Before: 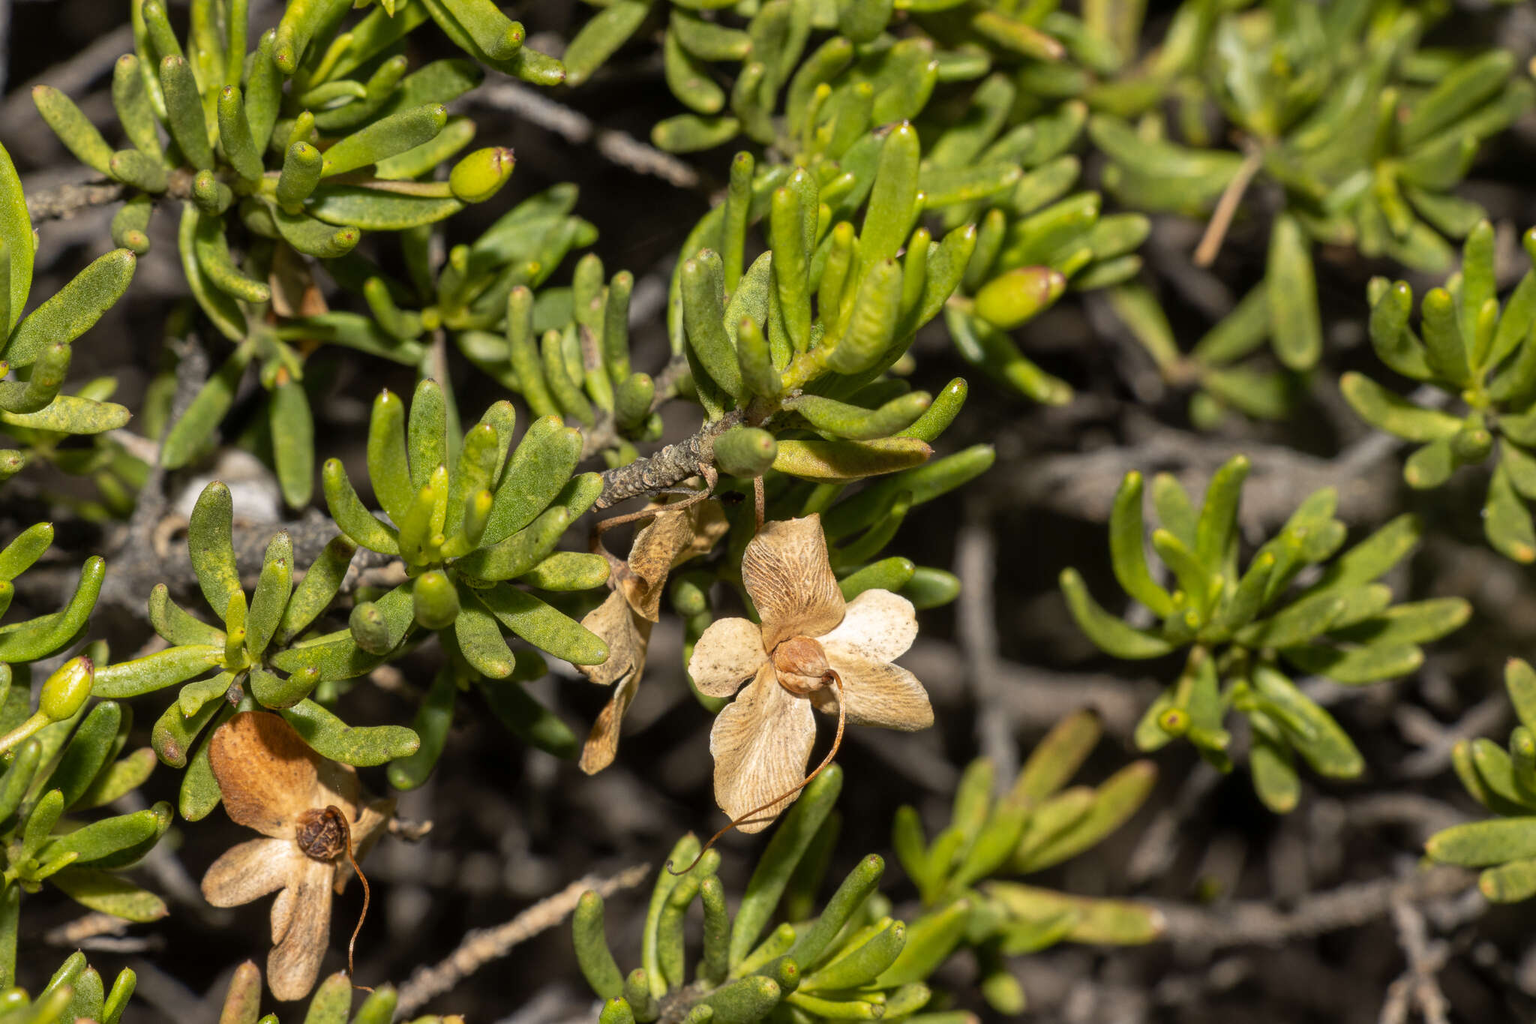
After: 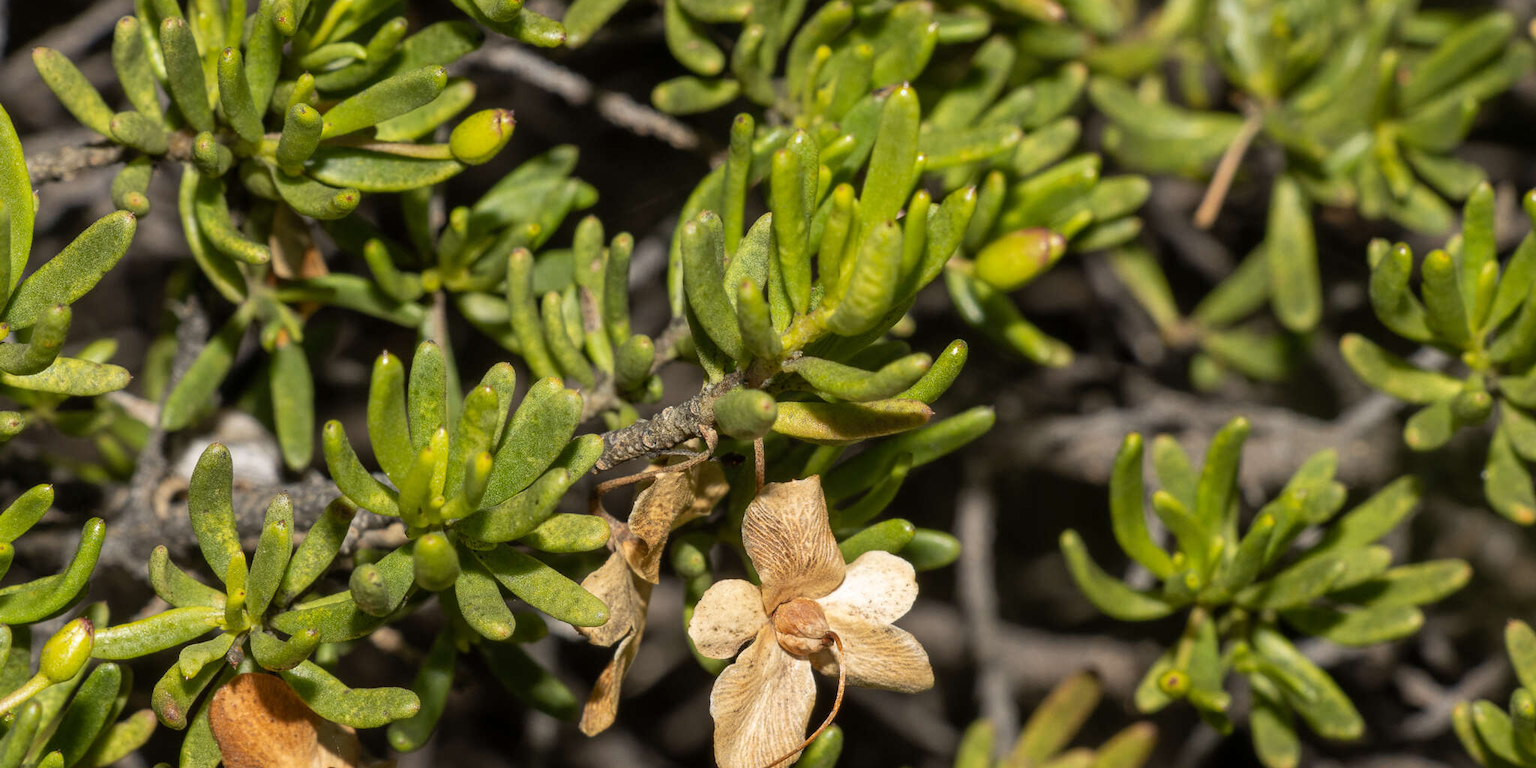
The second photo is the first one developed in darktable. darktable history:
crop: top 3.79%, bottom 21.063%
